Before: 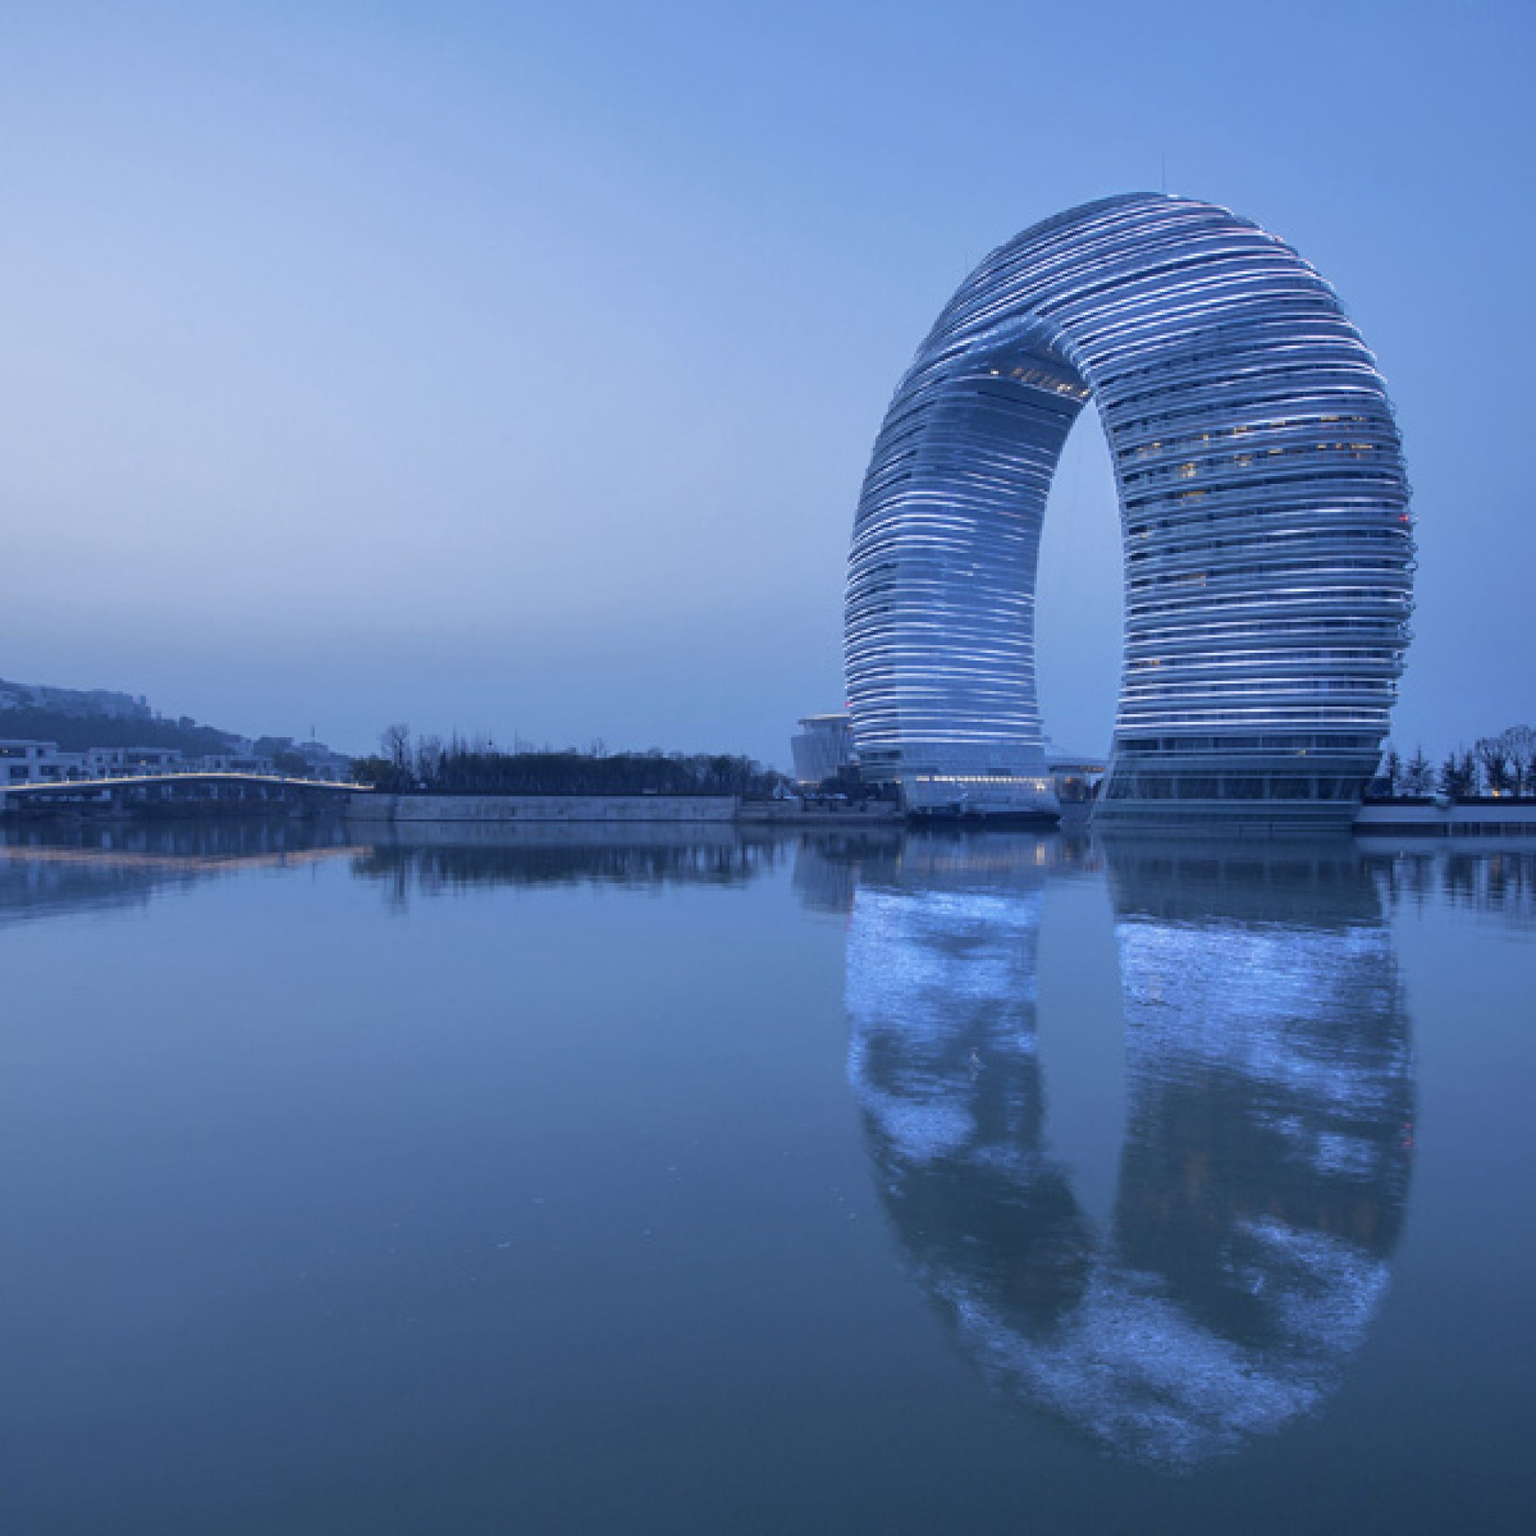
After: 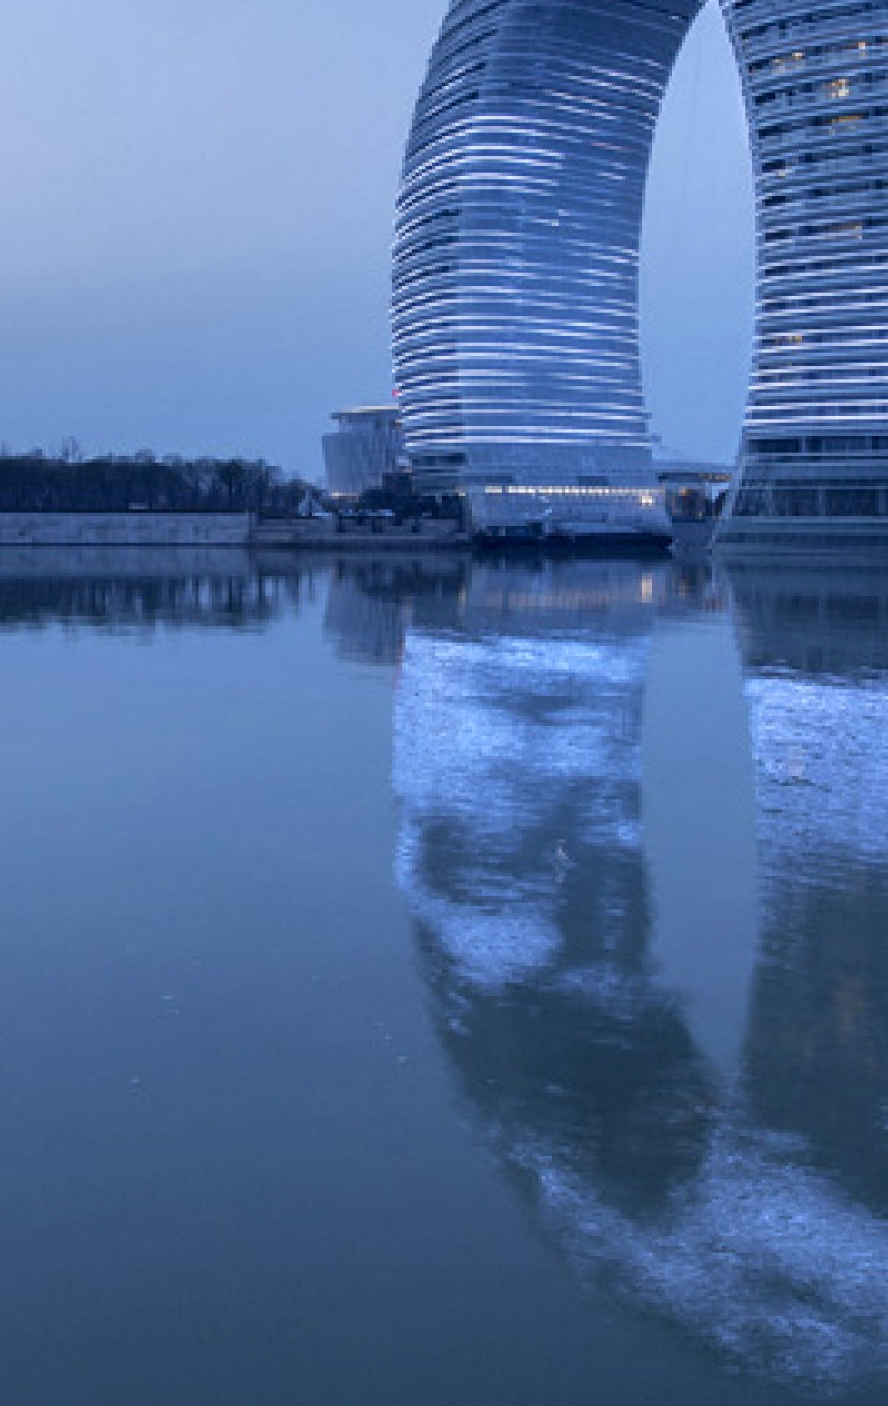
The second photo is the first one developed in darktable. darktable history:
crop: left 35.432%, top 26.233%, right 20.145%, bottom 3.432%
local contrast: detail 130%
